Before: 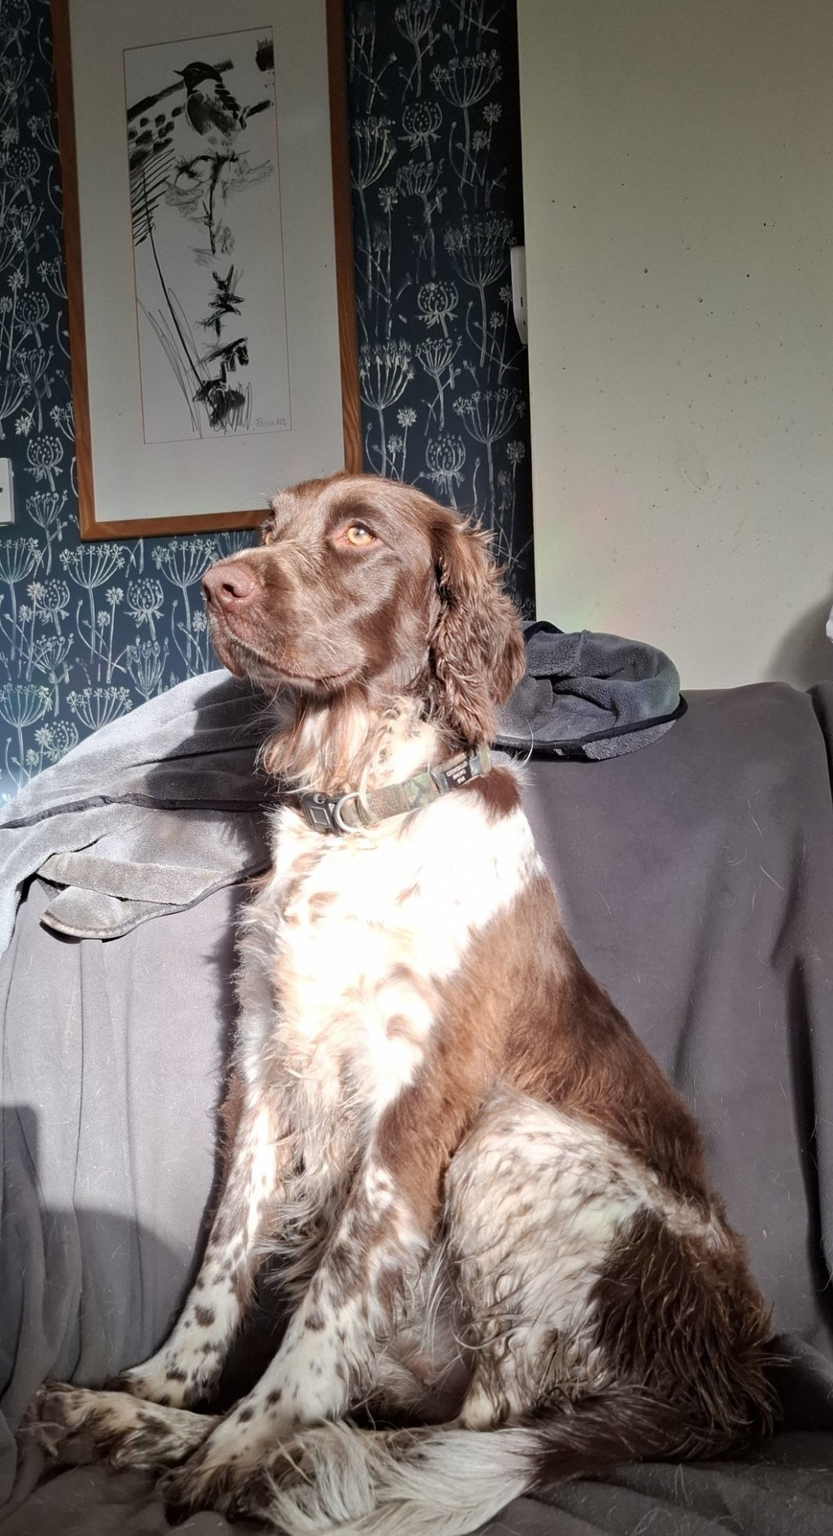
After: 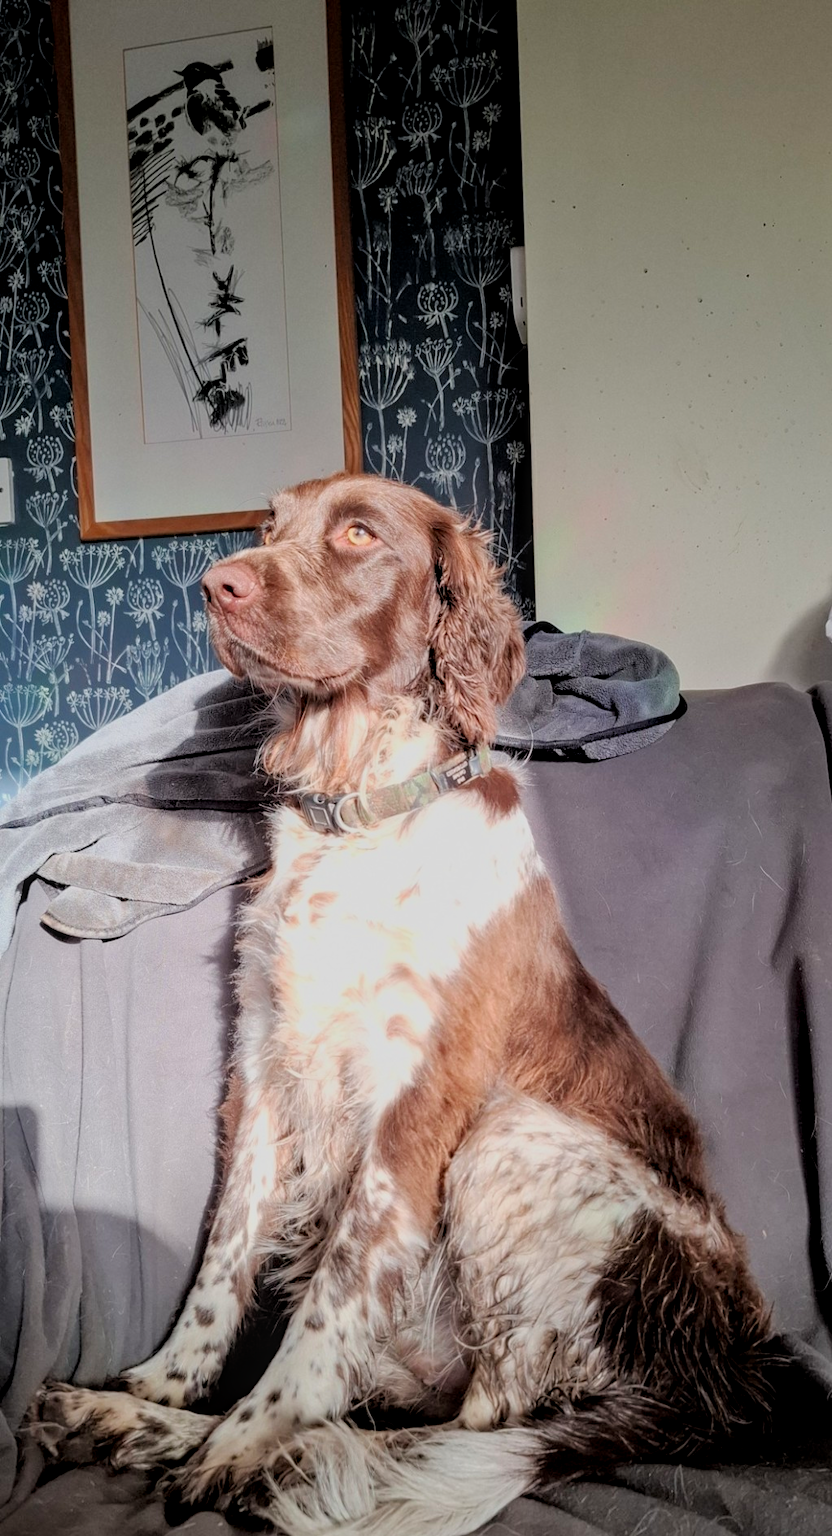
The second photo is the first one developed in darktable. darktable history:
local contrast: on, module defaults
tone equalizer: -8 EV -0.449 EV, -7 EV -0.358 EV, -6 EV -0.31 EV, -5 EV -0.257 EV, -3 EV 0.248 EV, -2 EV 0.358 EV, -1 EV 0.378 EV, +0 EV 0.386 EV
filmic rgb: black relative exposure -6.51 EV, white relative exposure 4.74 EV, hardness 3.15, contrast 0.804, color science v6 (2022)
